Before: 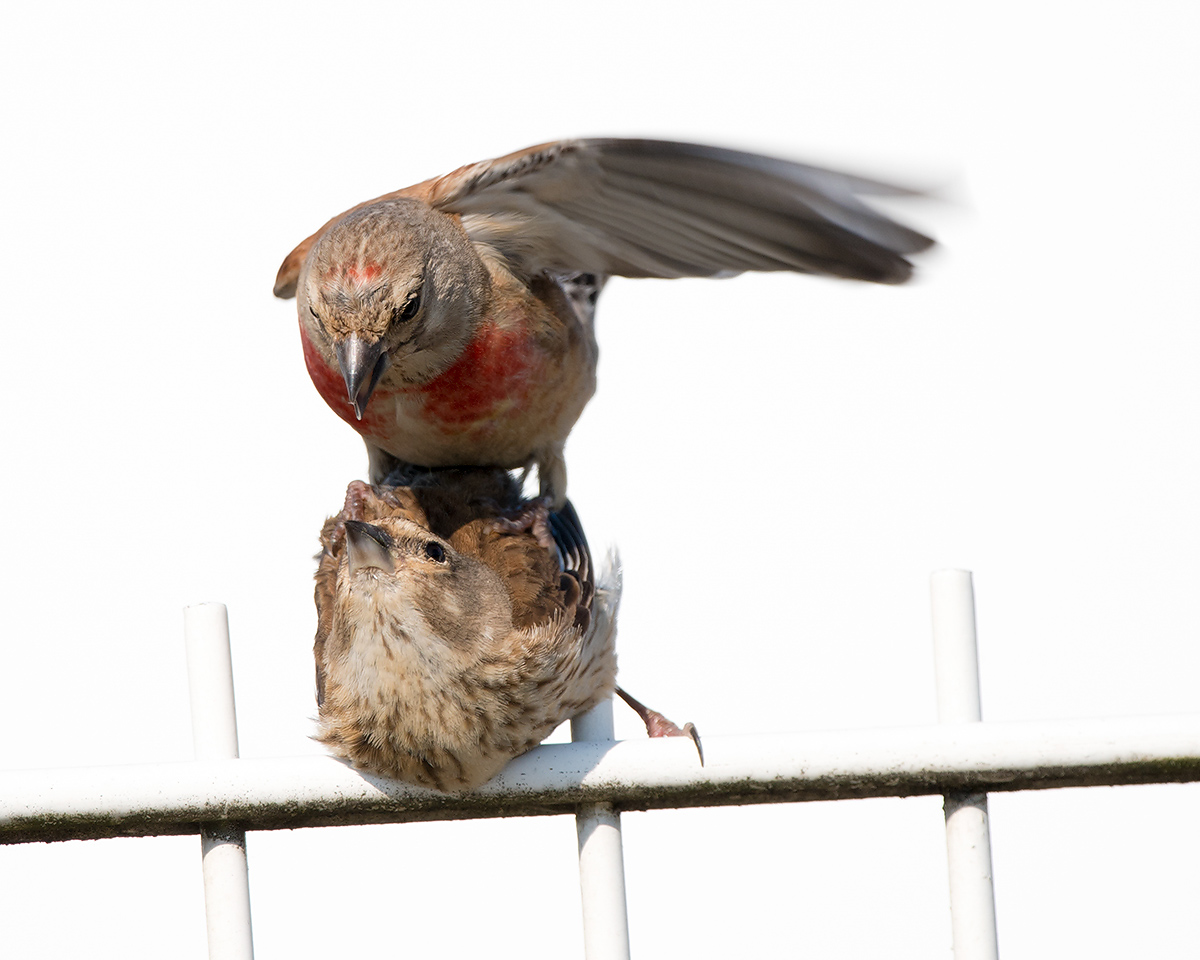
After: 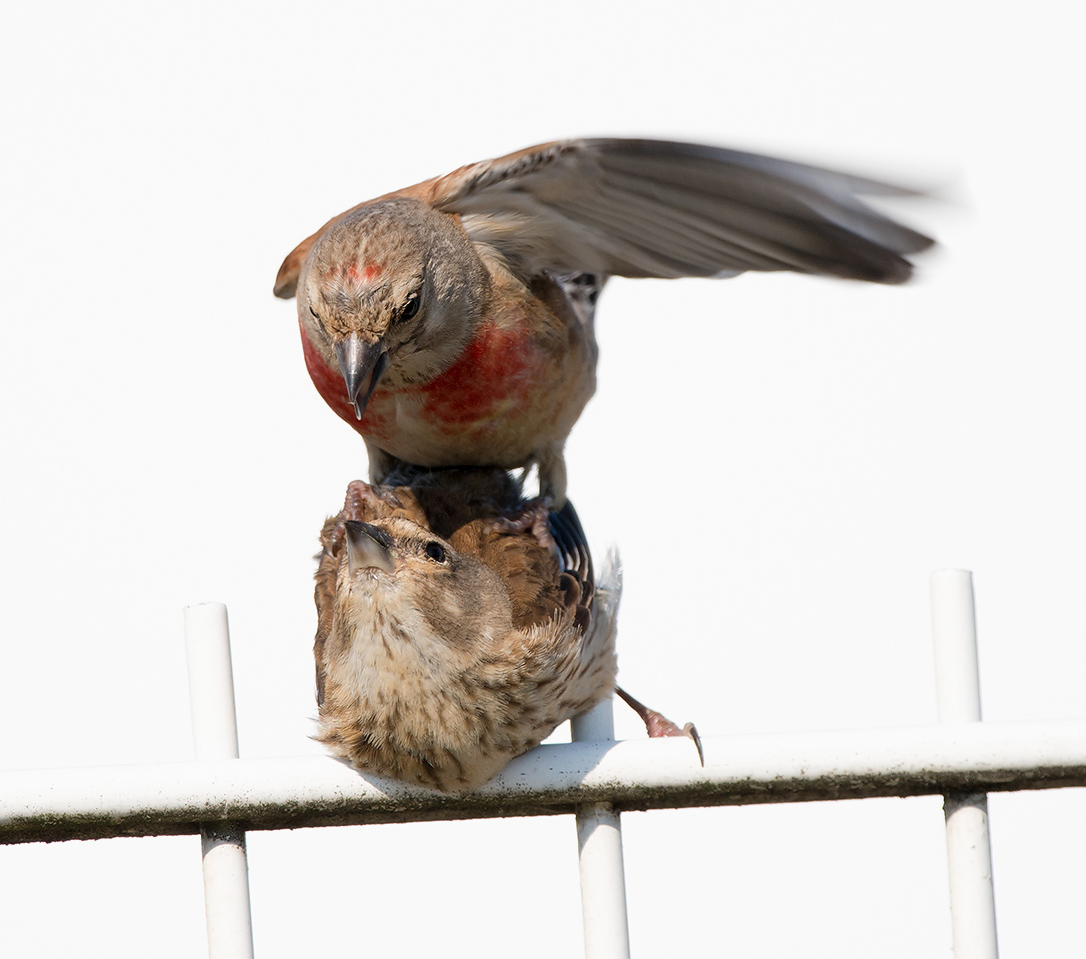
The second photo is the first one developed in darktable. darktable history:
exposure: exposure -0.055 EV, compensate highlight preservation false
crop: right 9.49%, bottom 0.045%
